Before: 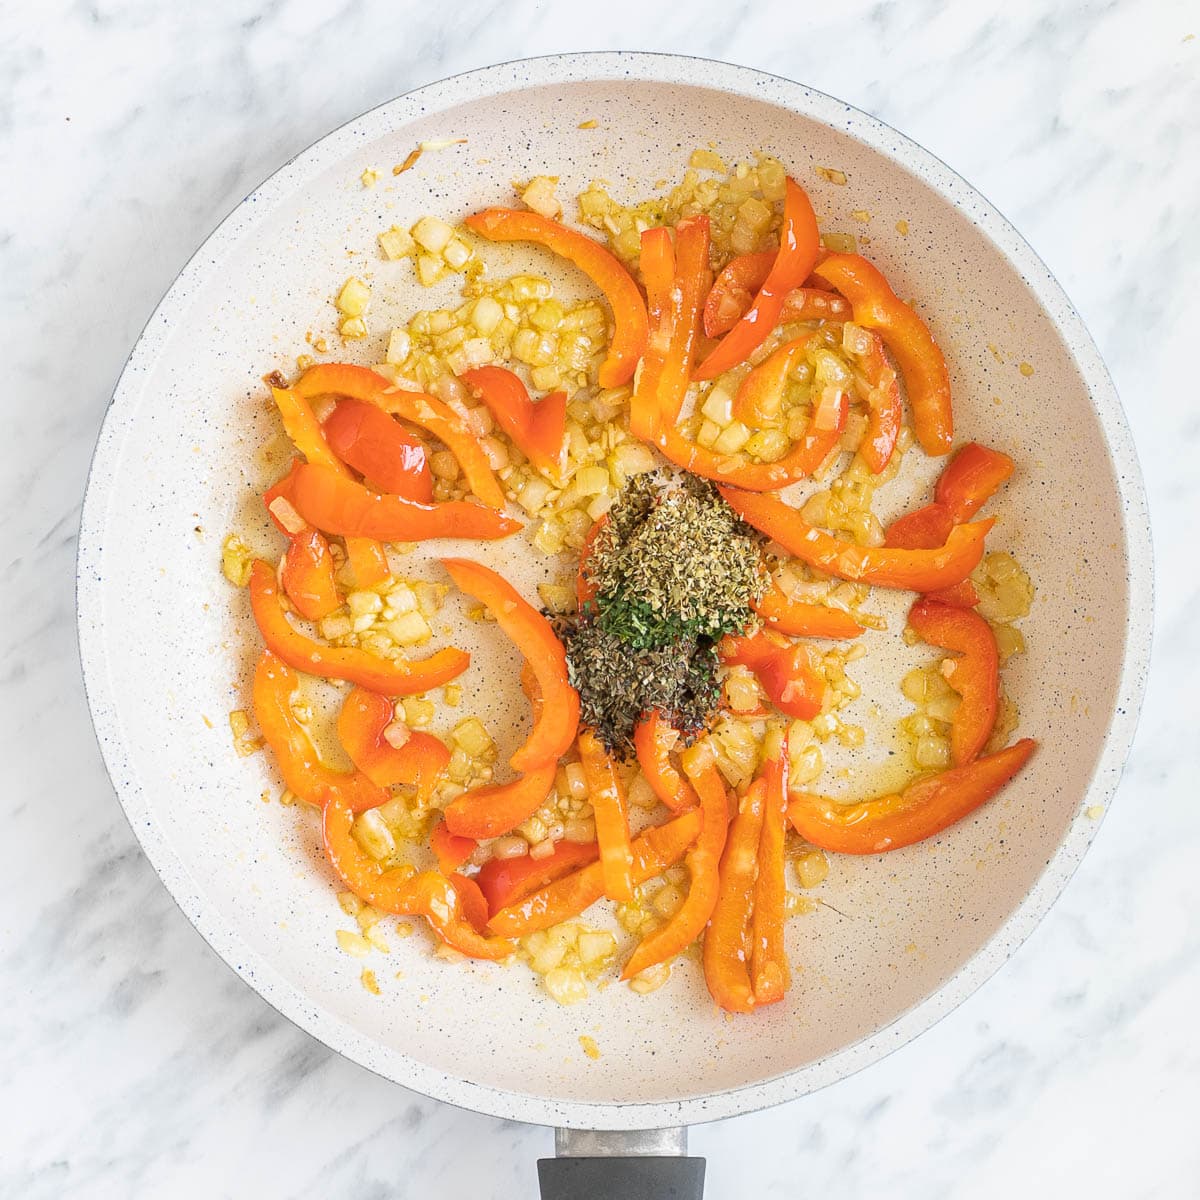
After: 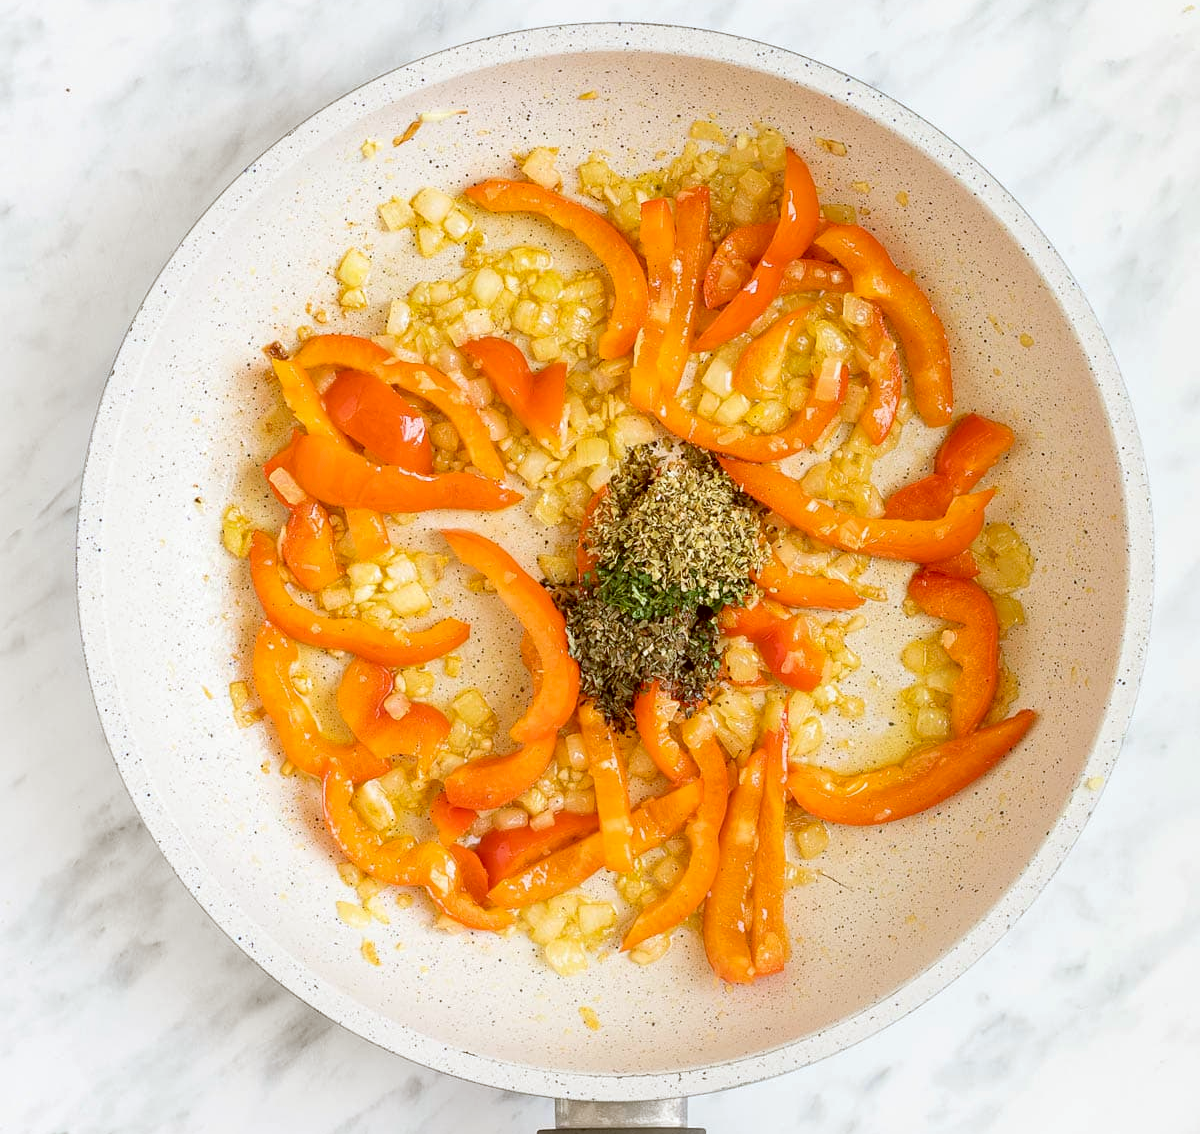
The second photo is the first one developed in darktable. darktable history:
base curve: curves: ch0 [(0, 0) (0.472, 0.455) (1, 1)], preserve colors none
exposure: black level correction 0.01, exposure 0.014 EV, compensate highlight preservation false
shadows and highlights: radius 331.84, shadows 53.55, highlights -100, compress 94.63%, highlights color adjustment 73.23%, soften with gaussian
crop and rotate: top 2.479%, bottom 3.018%
color correction: highlights a* -0.482, highlights b* 0.161, shadows a* 4.66, shadows b* 20.72
